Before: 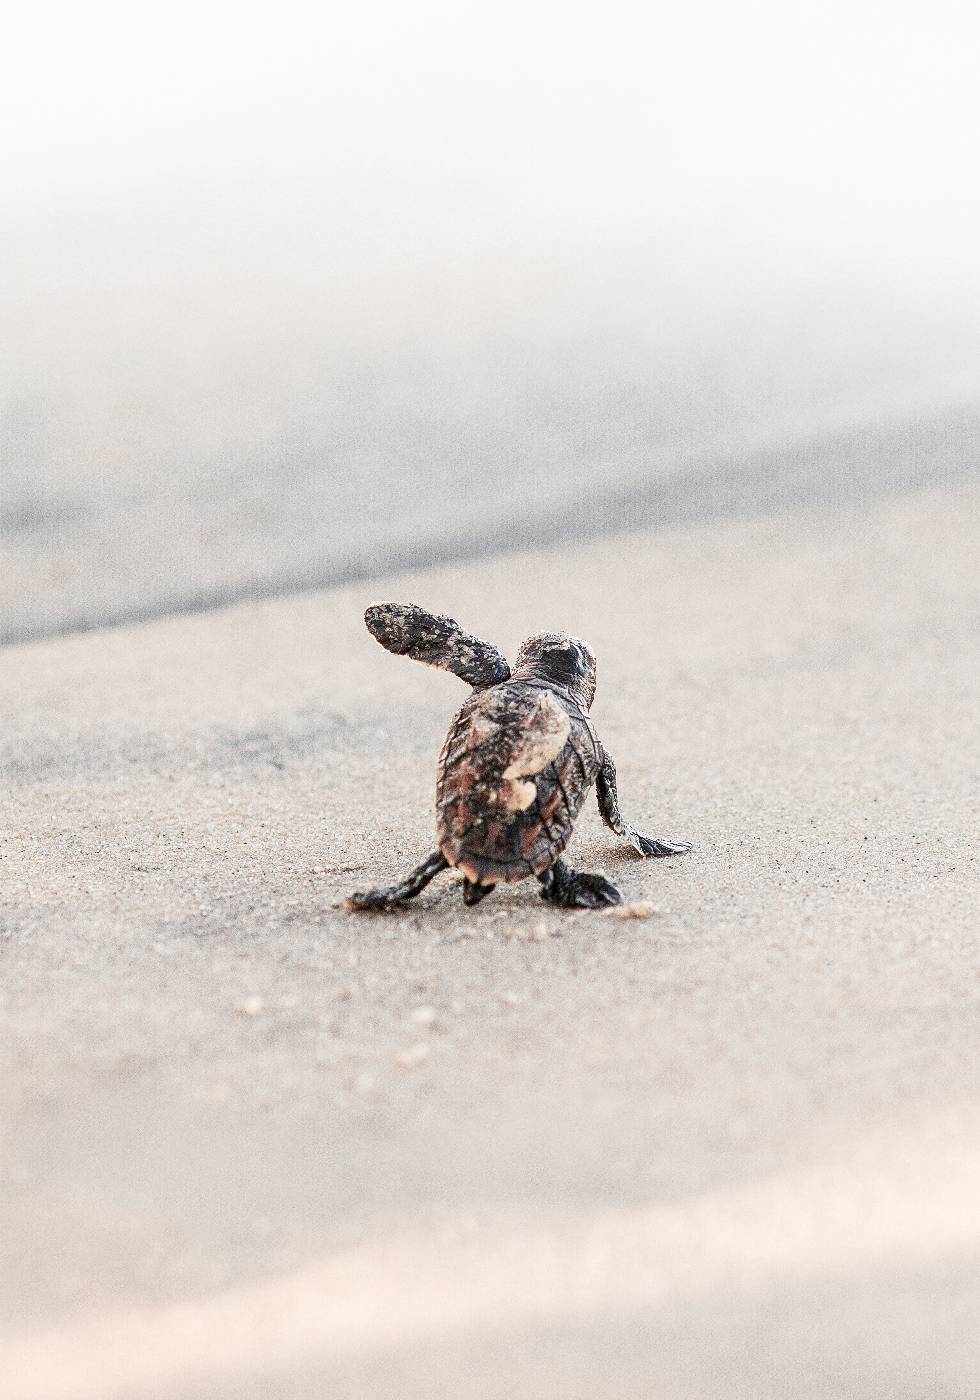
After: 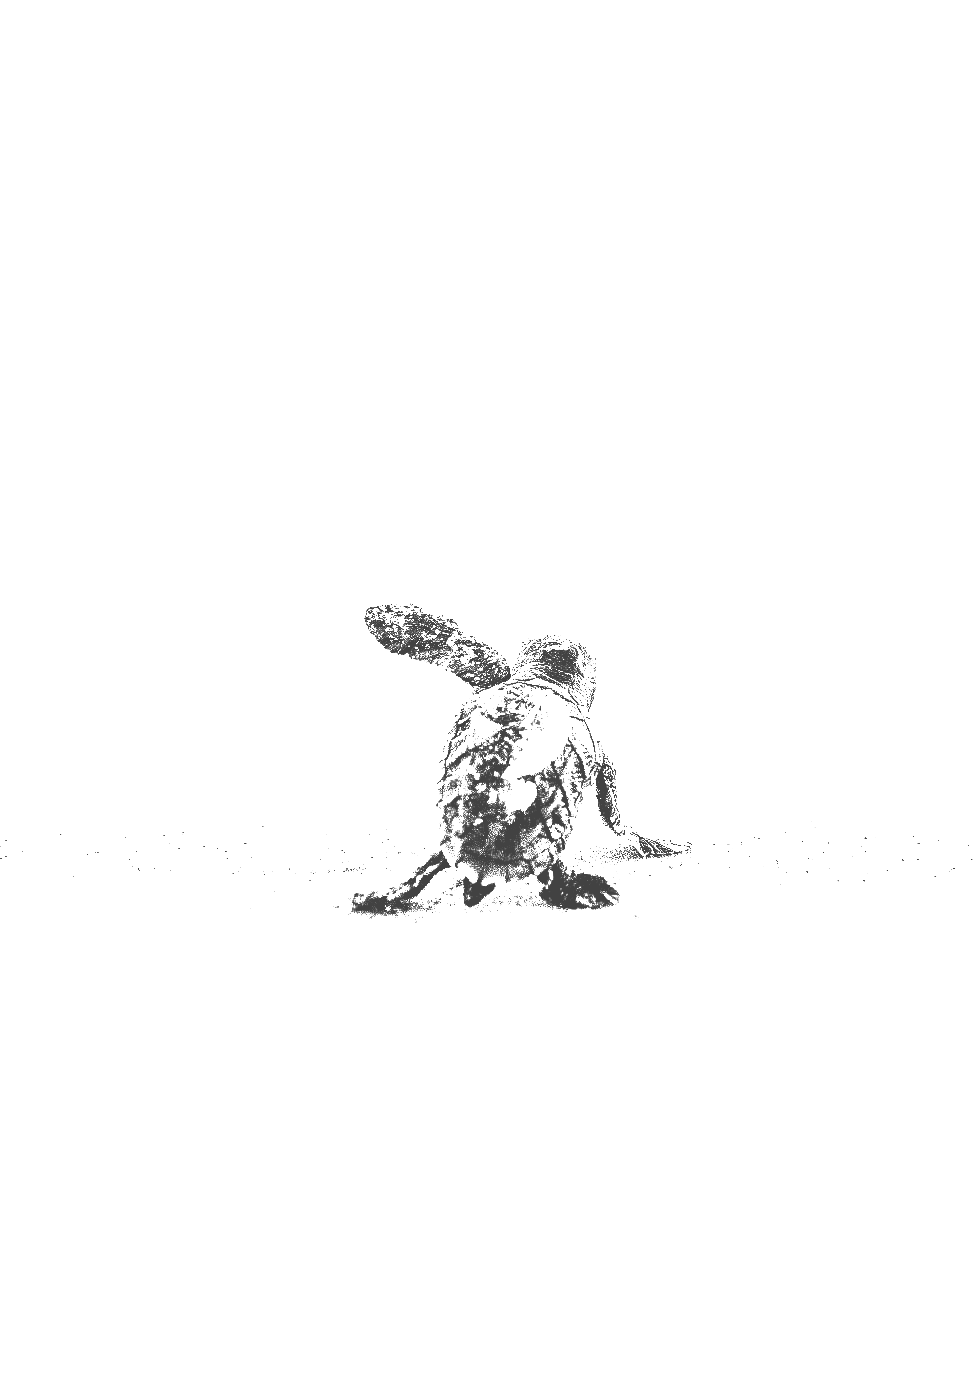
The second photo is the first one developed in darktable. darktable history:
exposure: exposure 0.426 EV, compensate highlight preservation false
filmic rgb: hardness 4.17, contrast 0.921
contrast brightness saturation: contrast 0.93, brightness 0.2
monochrome: on, module defaults
colorize: hue 28.8°, source mix 100%
color correction: highlights a* -10.77, highlights b* 9.8, saturation 1.72
rgb levels: levels [[0.029, 0.461, 0.922], [0, 0.5, 1], [0, 0.5, 1]]
tone equalizer: -8 EV -0.417 EV, -7 EV -0.389 EV, -6 EV -0.333 EV, -5 EV -0.222 EV, -3 EV 0.222 EV, -2 EV 0.333 EV, -1 EV 0.389 EV, +0 EV 0.417 EV, edges refinement/feathering 500, mask exposure compensation -1.57 EV, preserve details no
